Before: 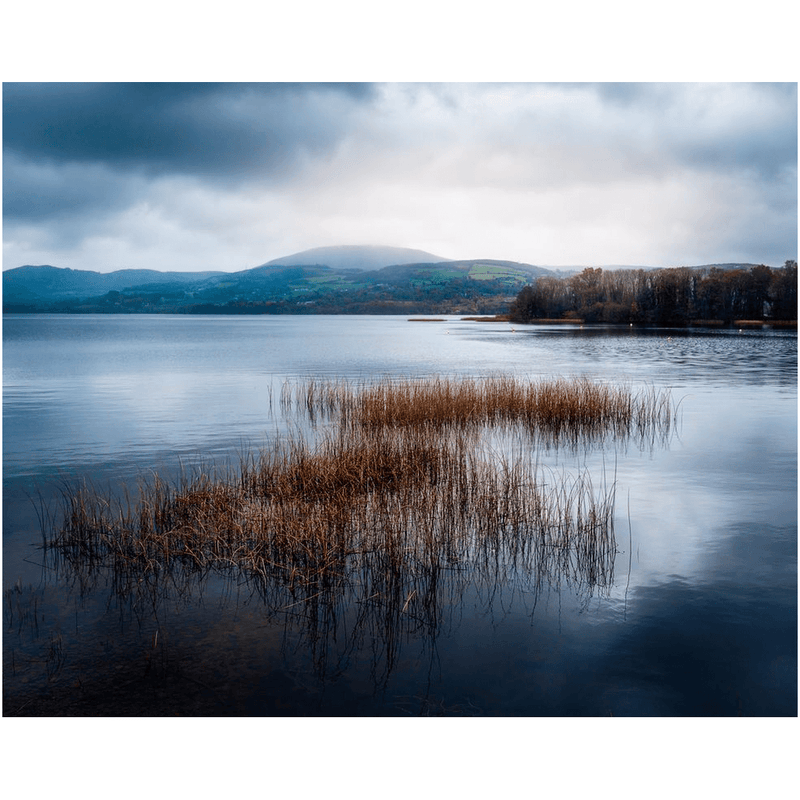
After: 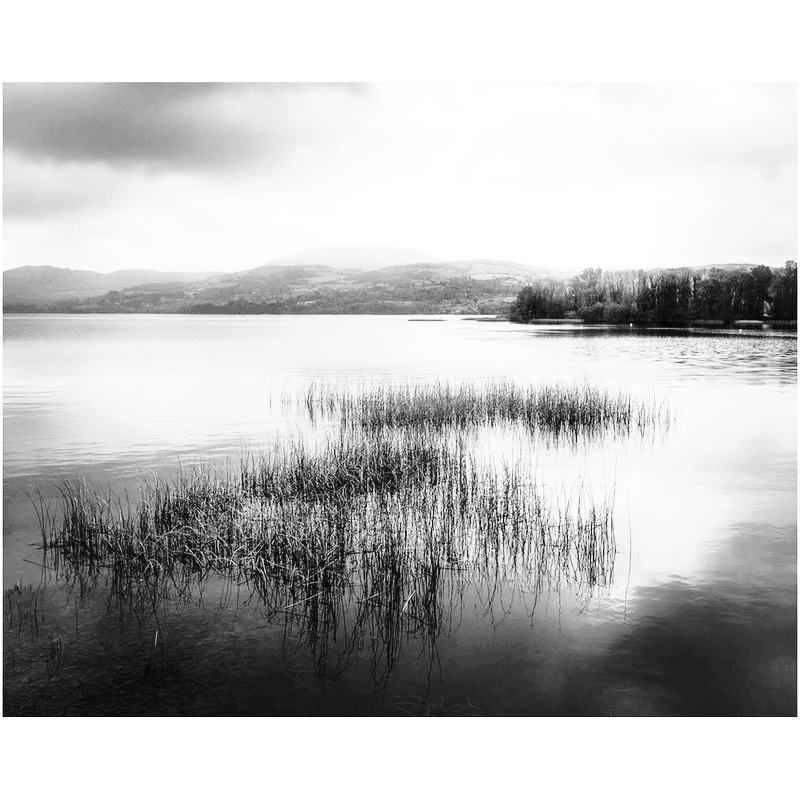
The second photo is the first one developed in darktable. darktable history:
monochrome: a -35.87, b 49.73, size 1.7
base curve: curves: ch0 [(0, 0) (0.032, 0.037) (0.105, 0.228) (0.435, 0.76) (0.856, 0.983) (1, 1)], preserve colors none
exposure: black level correction 0, exposure 1.1 EV, compensate highlight preservation false
